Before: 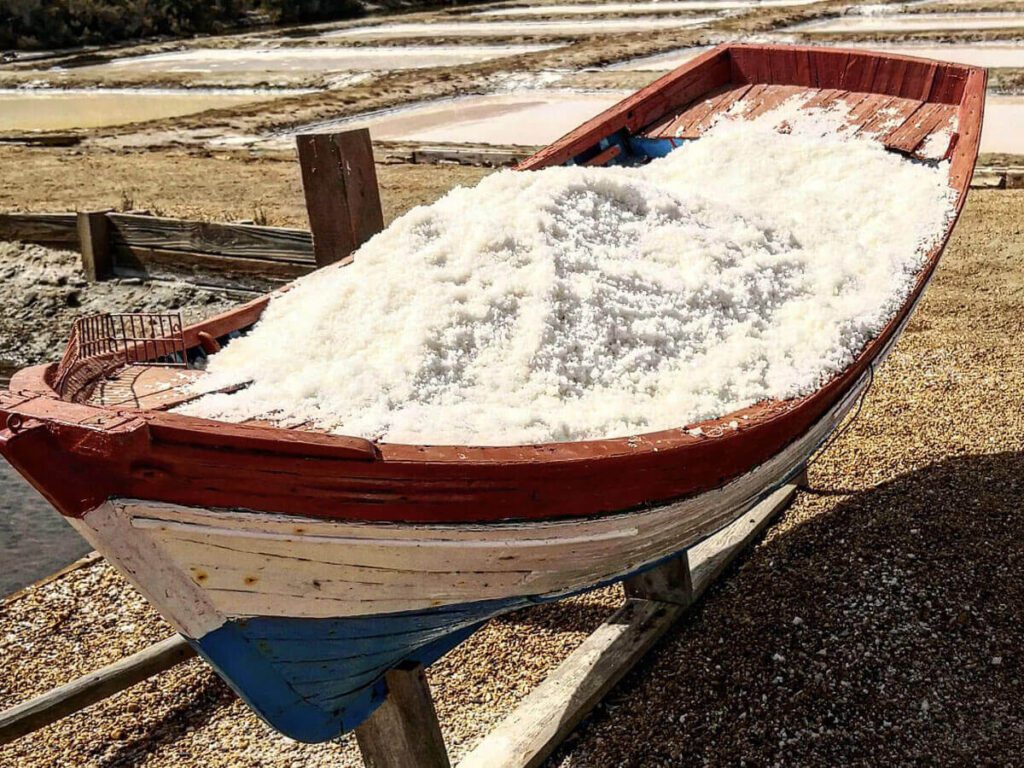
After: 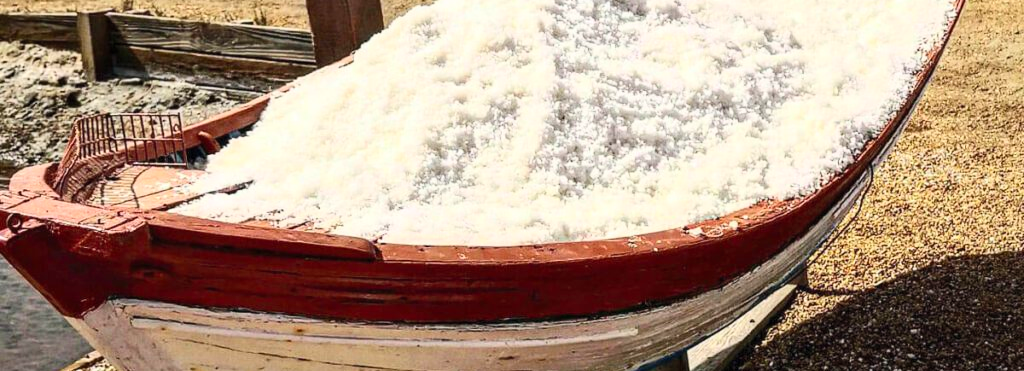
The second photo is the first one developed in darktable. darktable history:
crop and rotate: top 26.056%, bottom 25.543%
contrast brightness saturation: contrast 0.2, brightness 0.16, saturation 0.22
